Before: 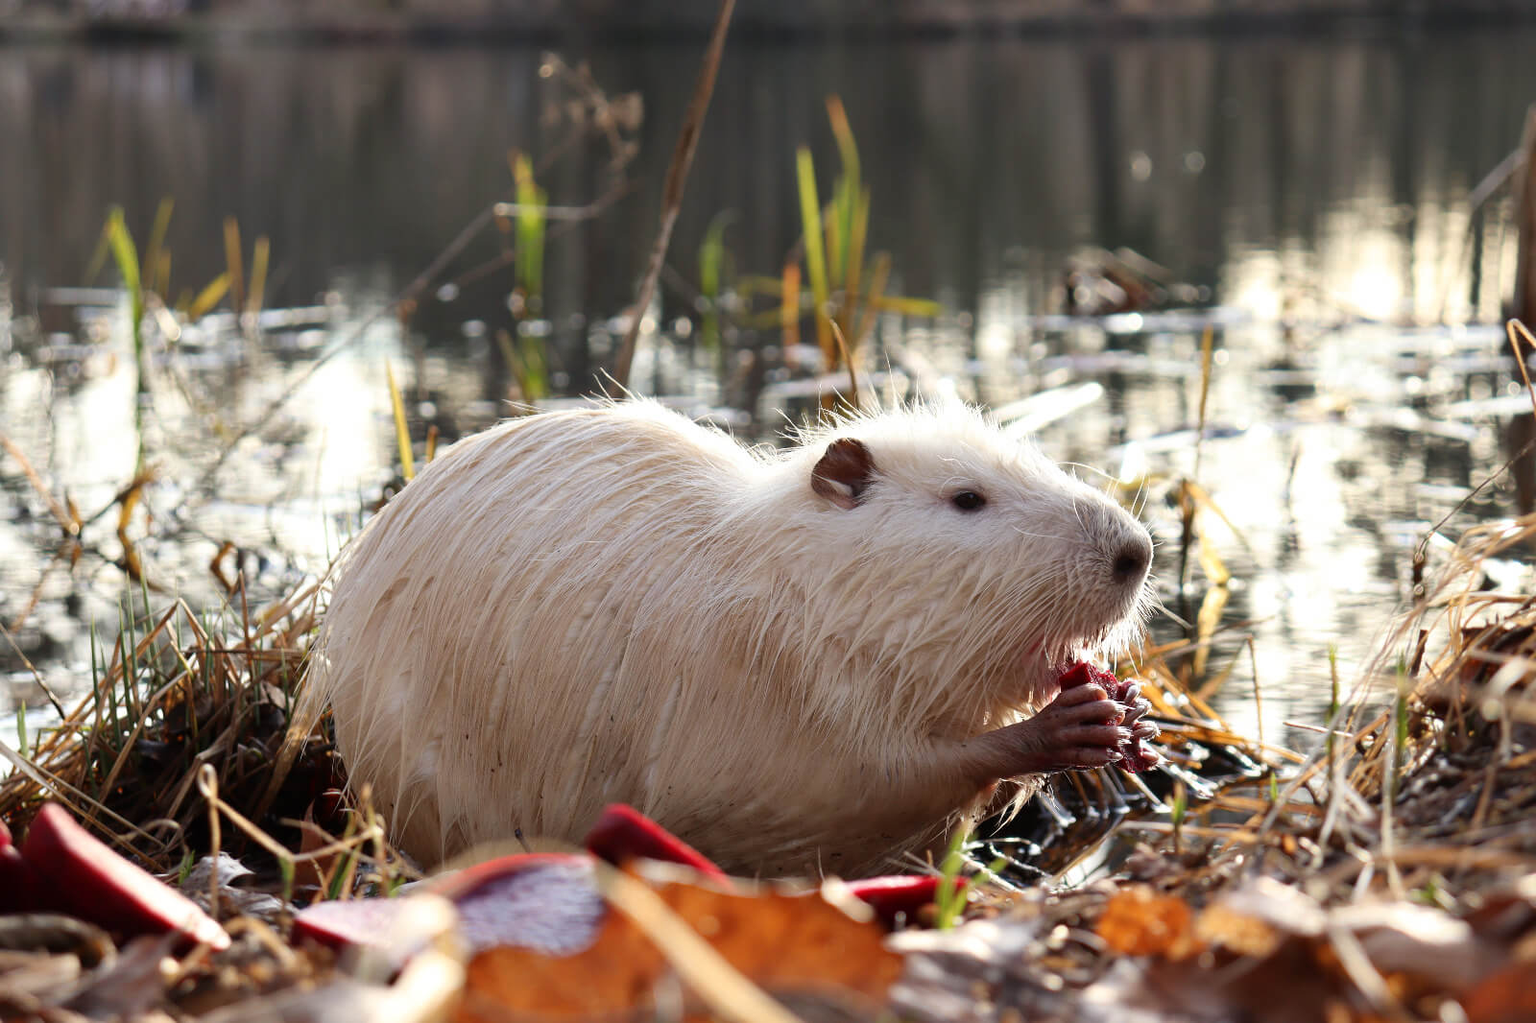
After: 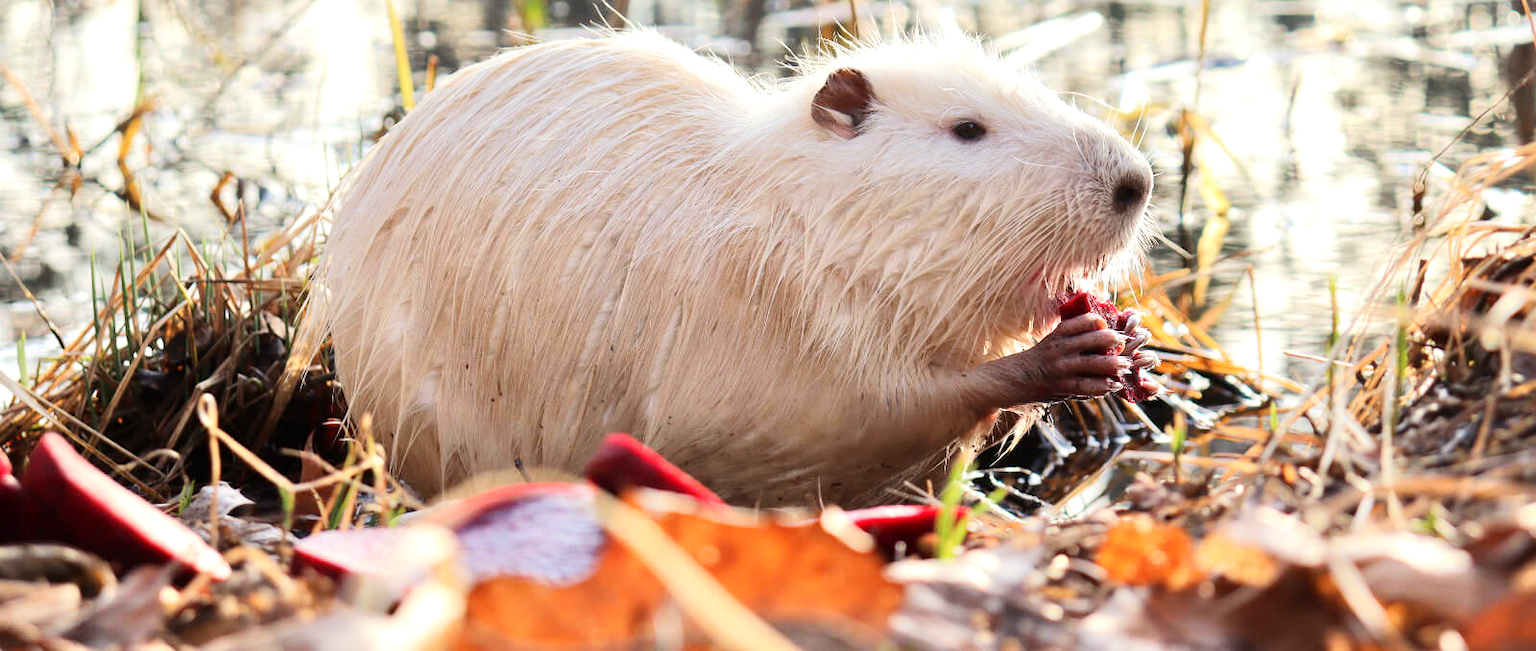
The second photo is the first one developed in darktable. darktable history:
crop and rotate: top 36.27%
exposure: exposure -0.059 EV, compensate exposure bias true, compensate highlight preservation false
tone equalizer: -7 EV 0.142 EV, -6 EV 0.567 EV, -5 EV 1.11 EV, -4 EV 1.3 EV, -3 EV 1.15 EV, -2 EV 0.6 EV, -1 EV 0.147 EV, edges refinement/feathering 500, mask exposure compensation -1.57 EV, preserve details guided filter
